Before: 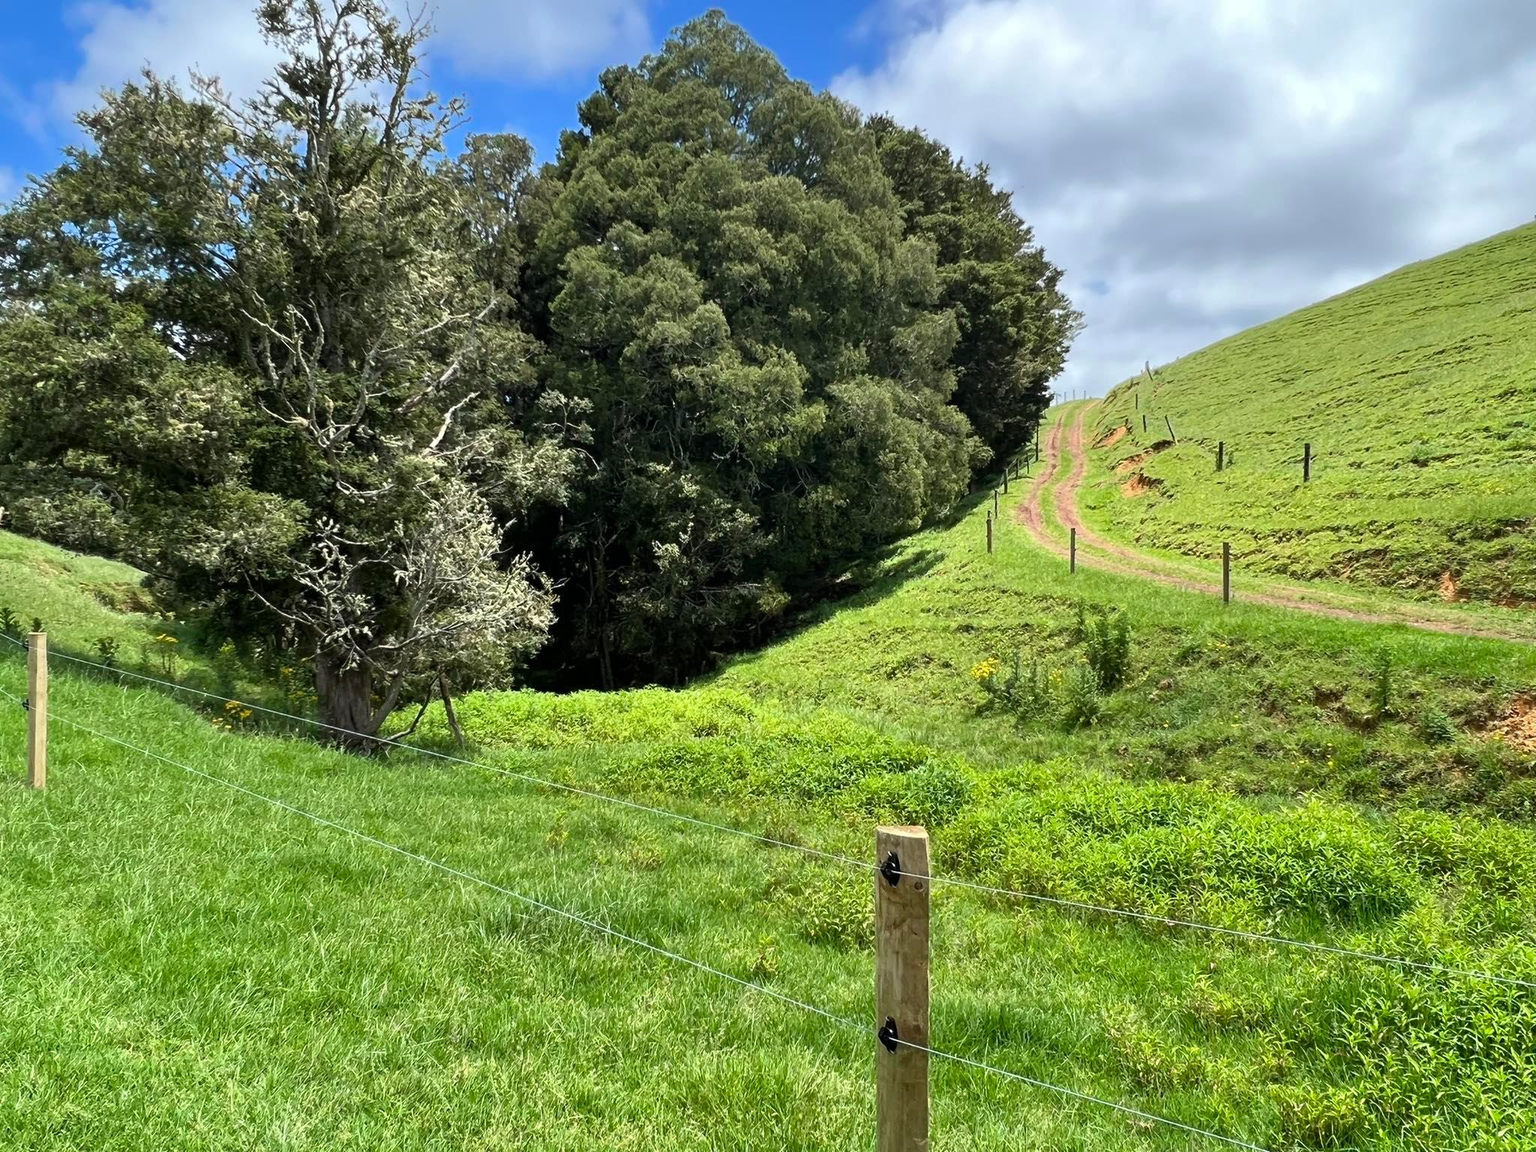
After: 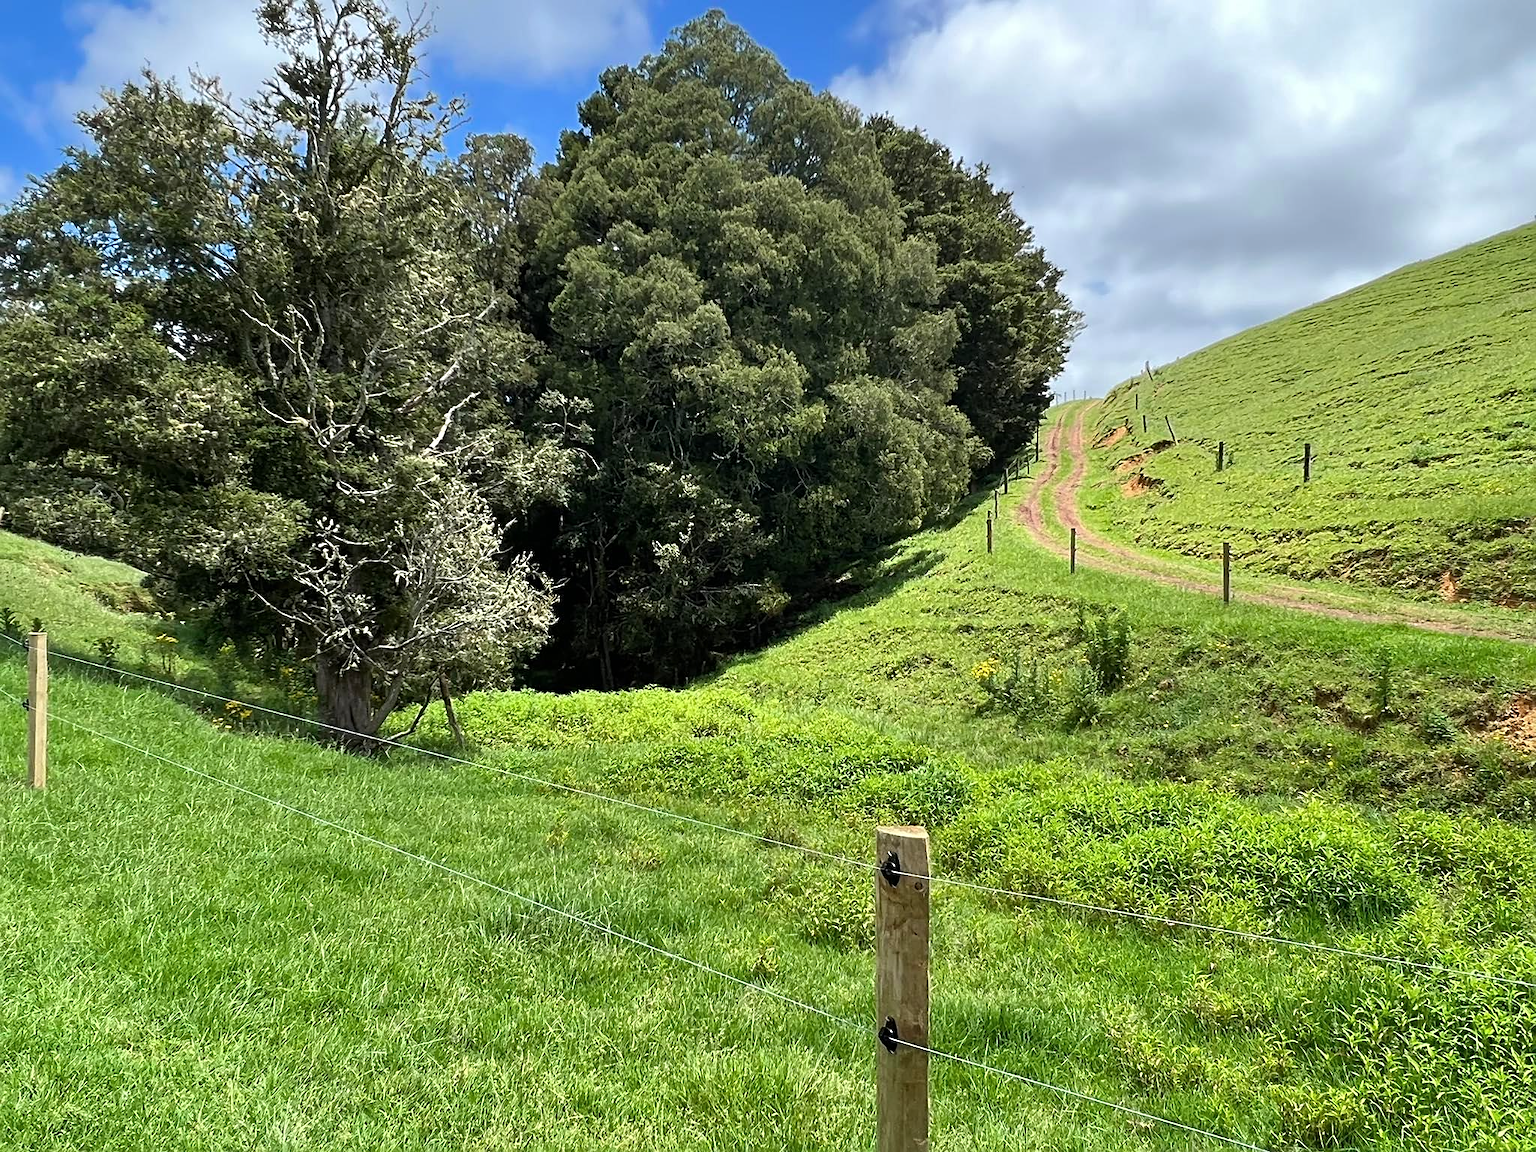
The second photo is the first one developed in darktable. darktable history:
contrast brightness saturation: saturation -0.029
sharpen: on, module defaults
